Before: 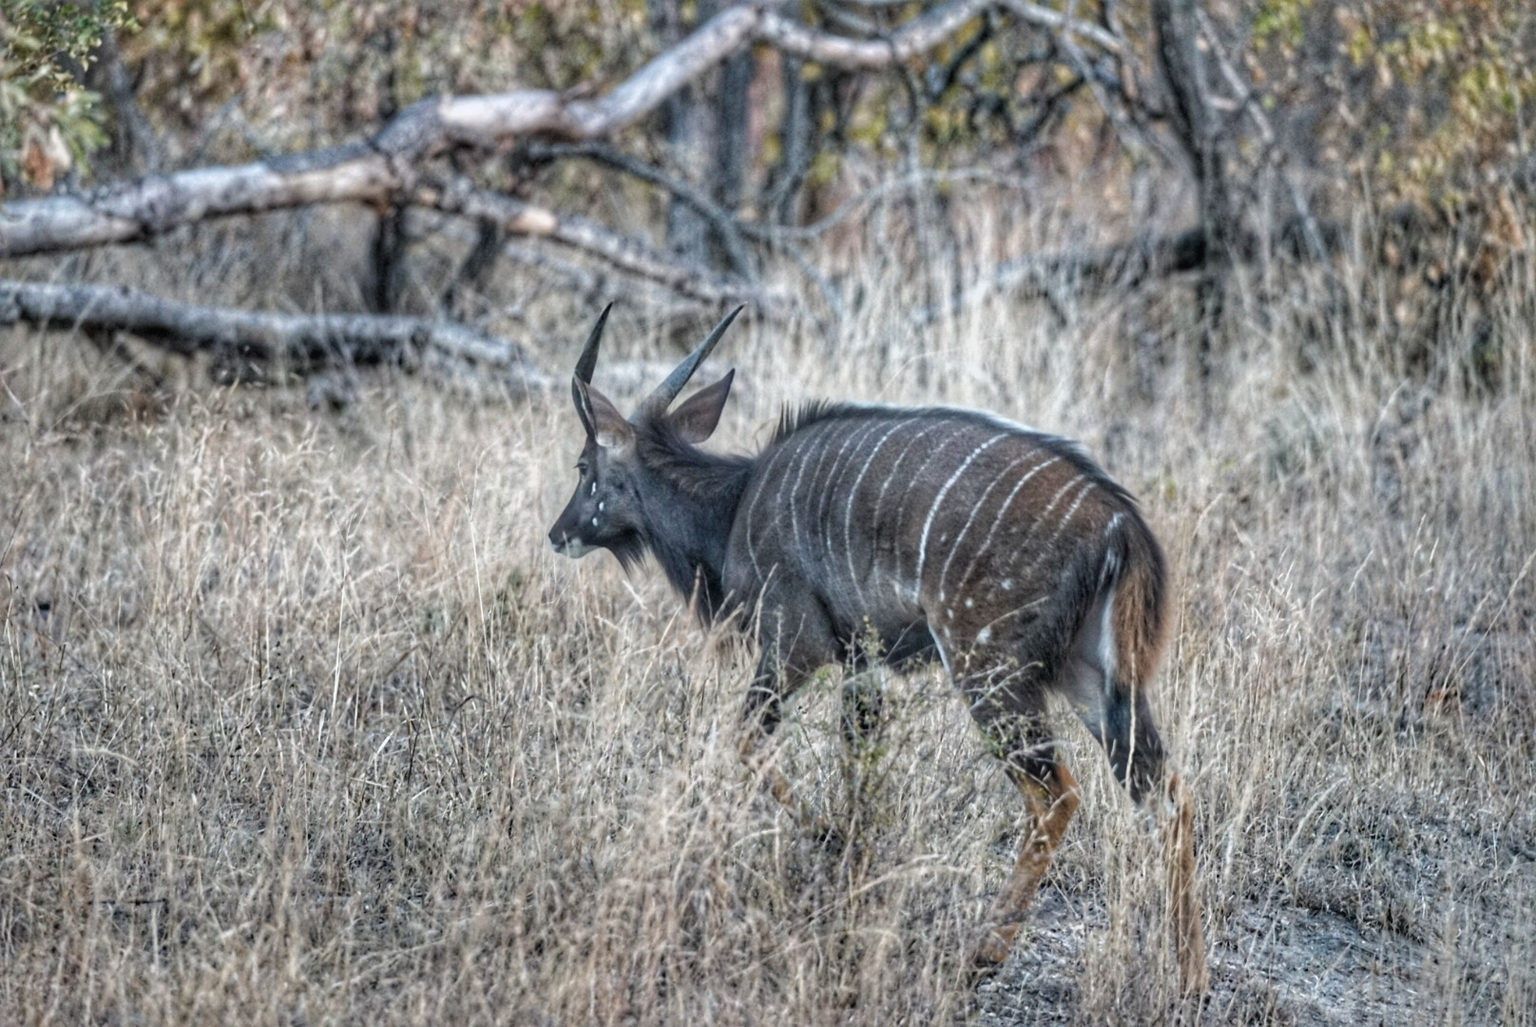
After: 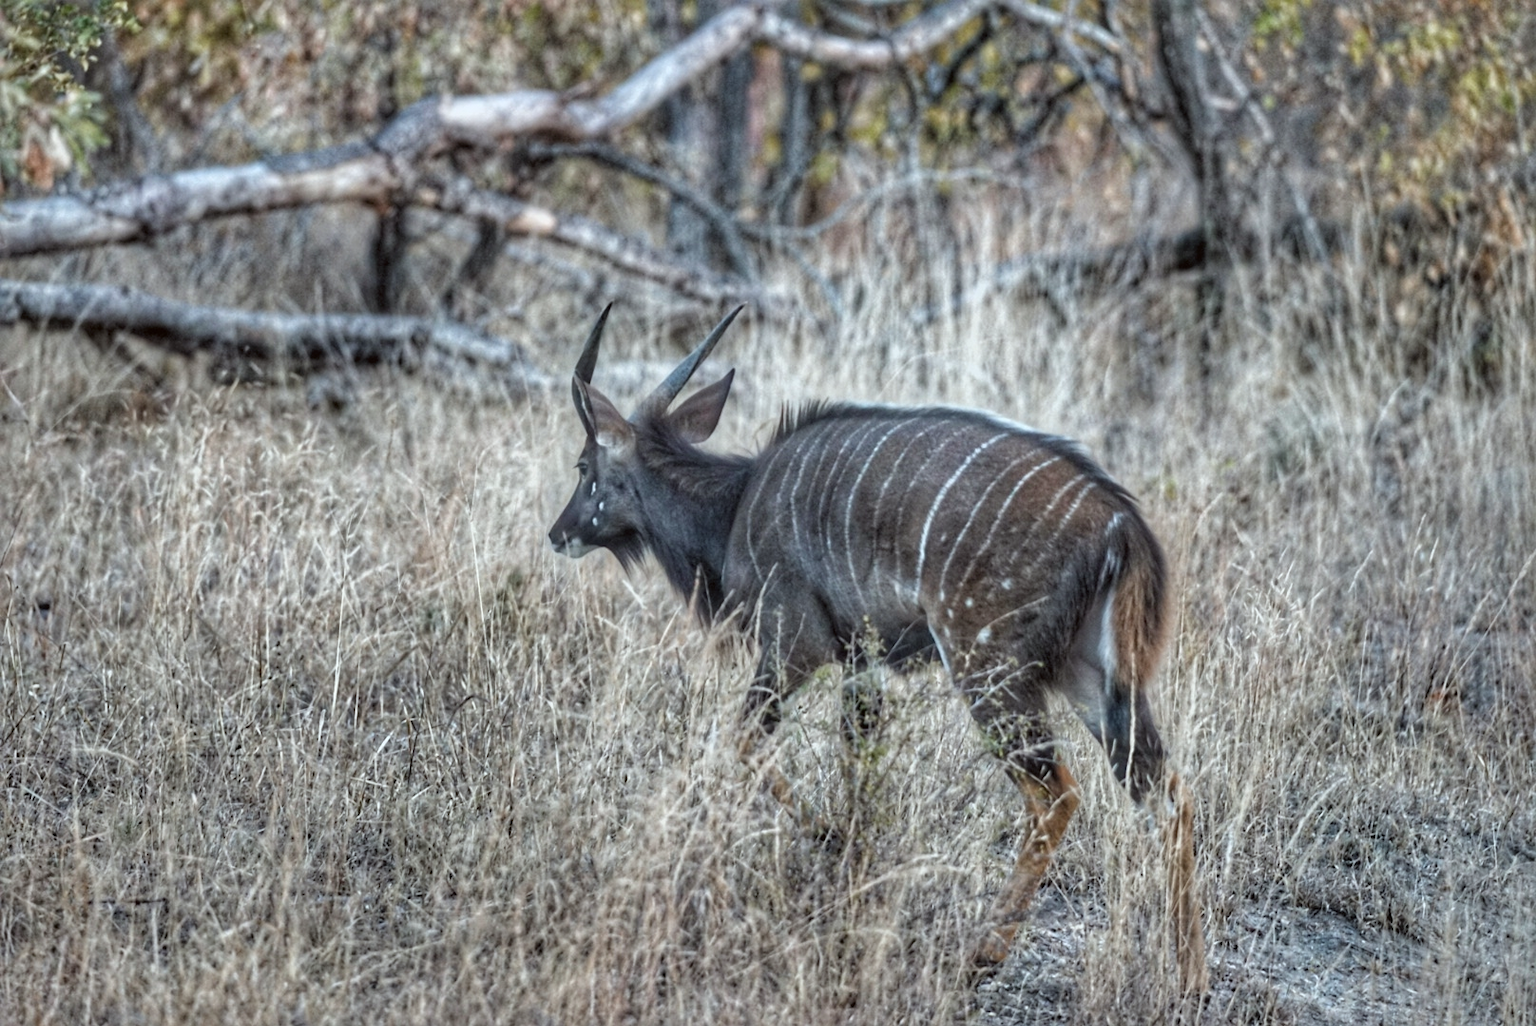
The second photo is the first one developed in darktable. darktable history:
shadows and highlights: shadows 30.74, highlights -62.86, soften with gaussian
color correction: highlights a* -2.79, highlights b* -2.03, shadows a* 2.45, shadows b* 2.77
